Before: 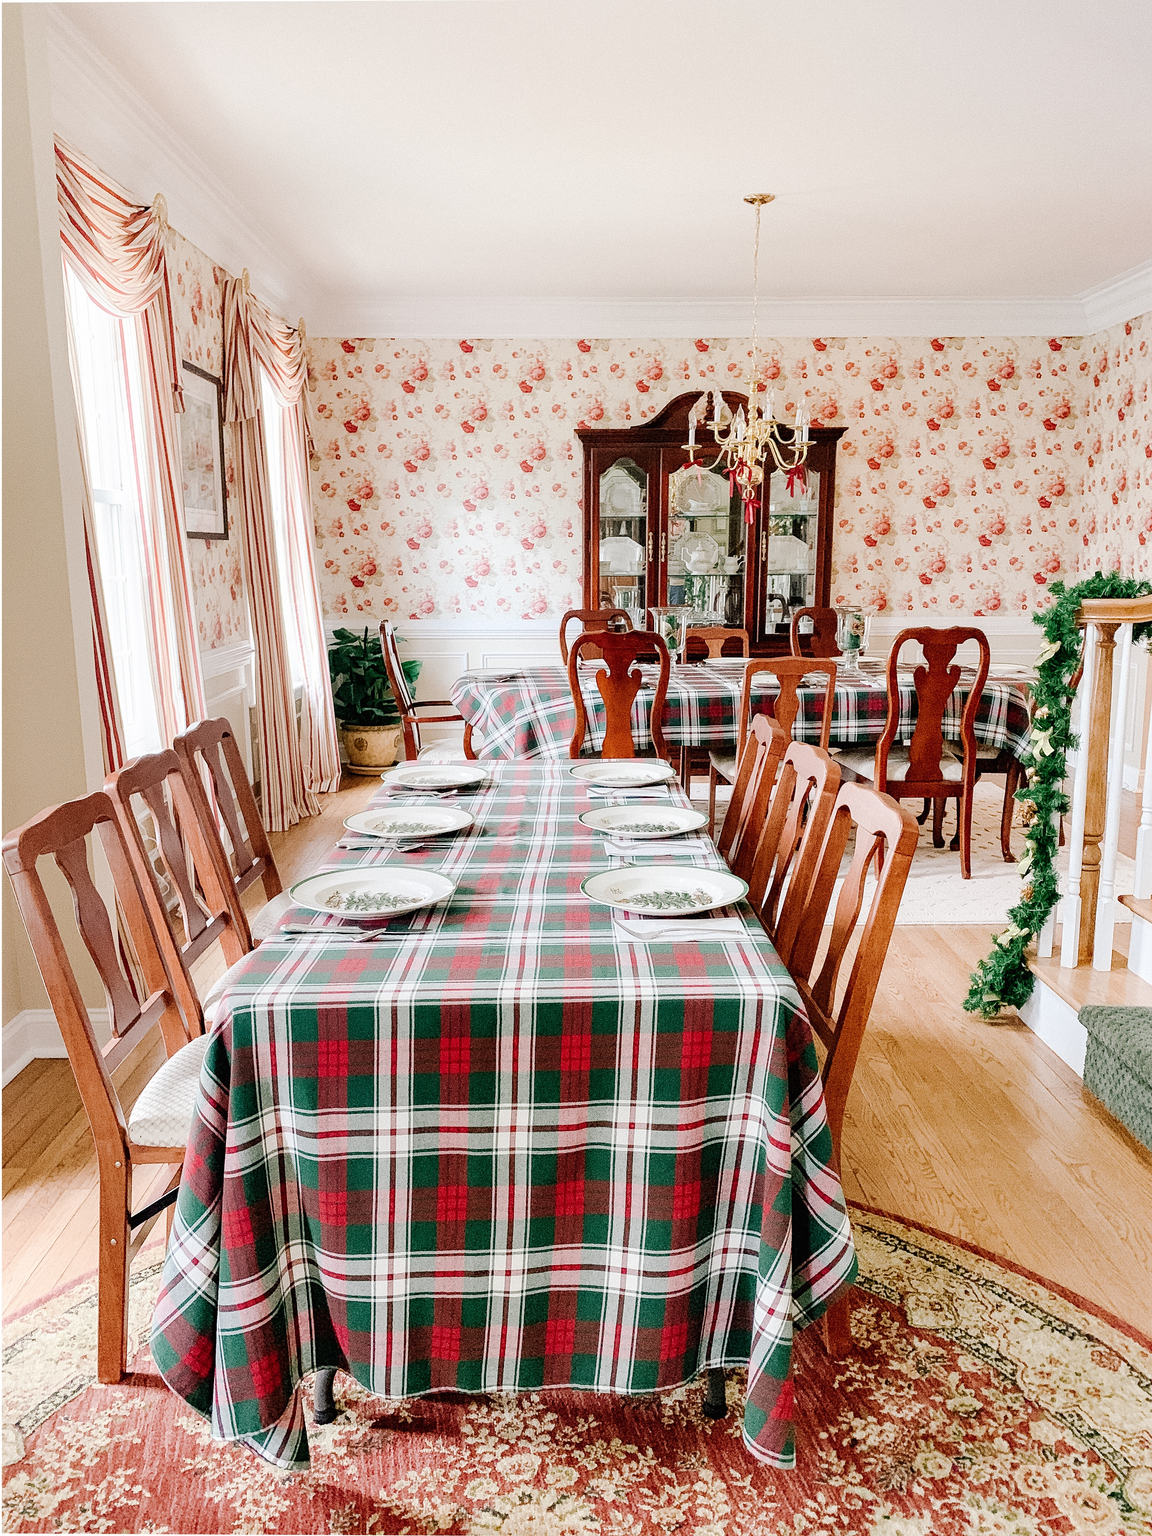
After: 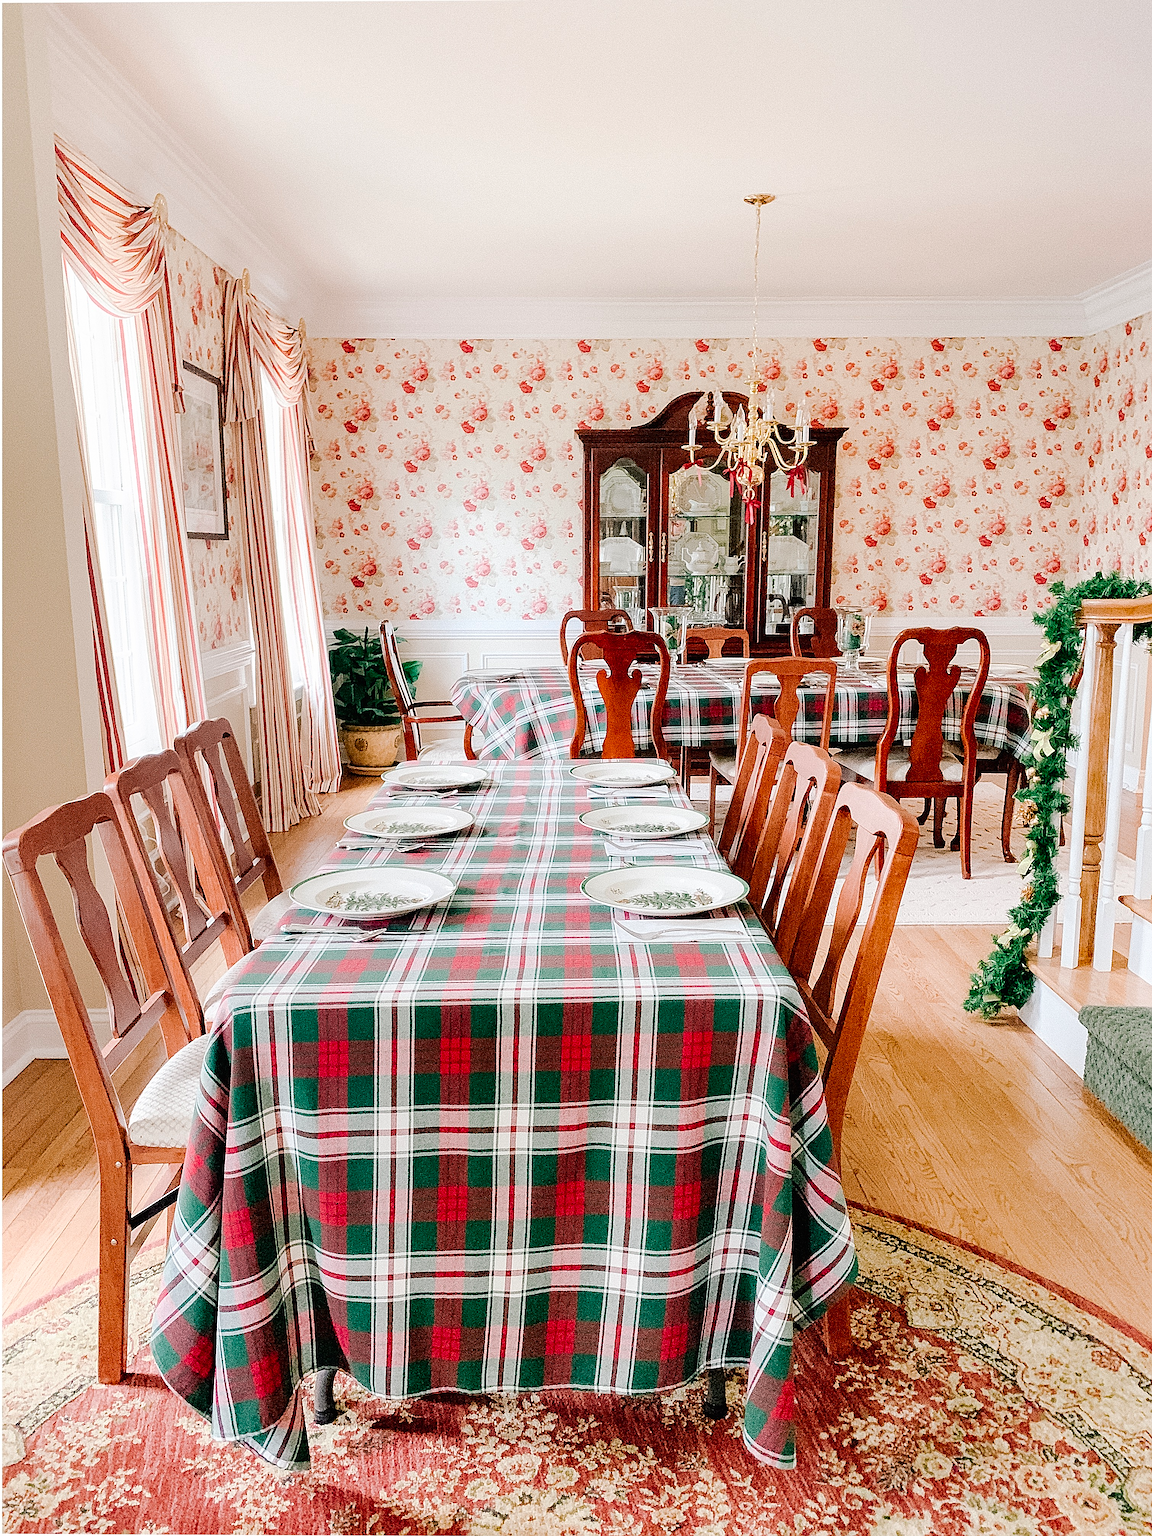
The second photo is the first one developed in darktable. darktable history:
sharpen: amount 0.492
